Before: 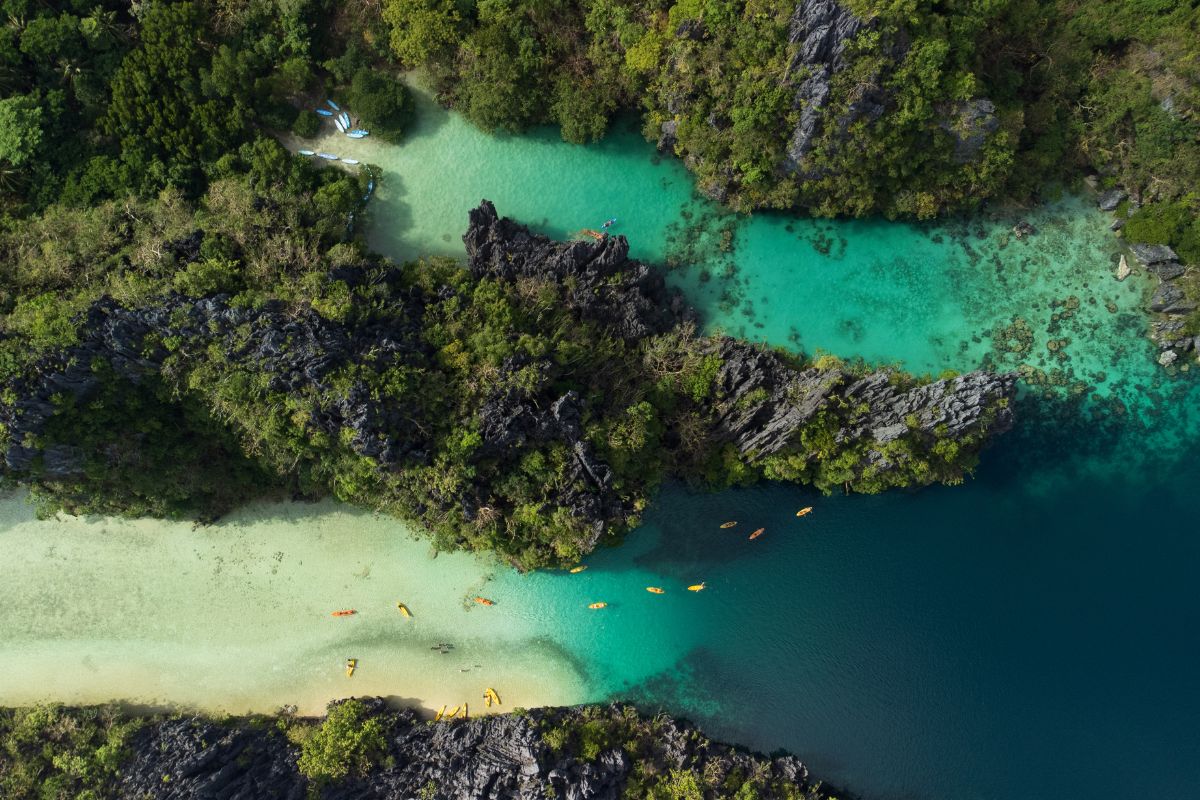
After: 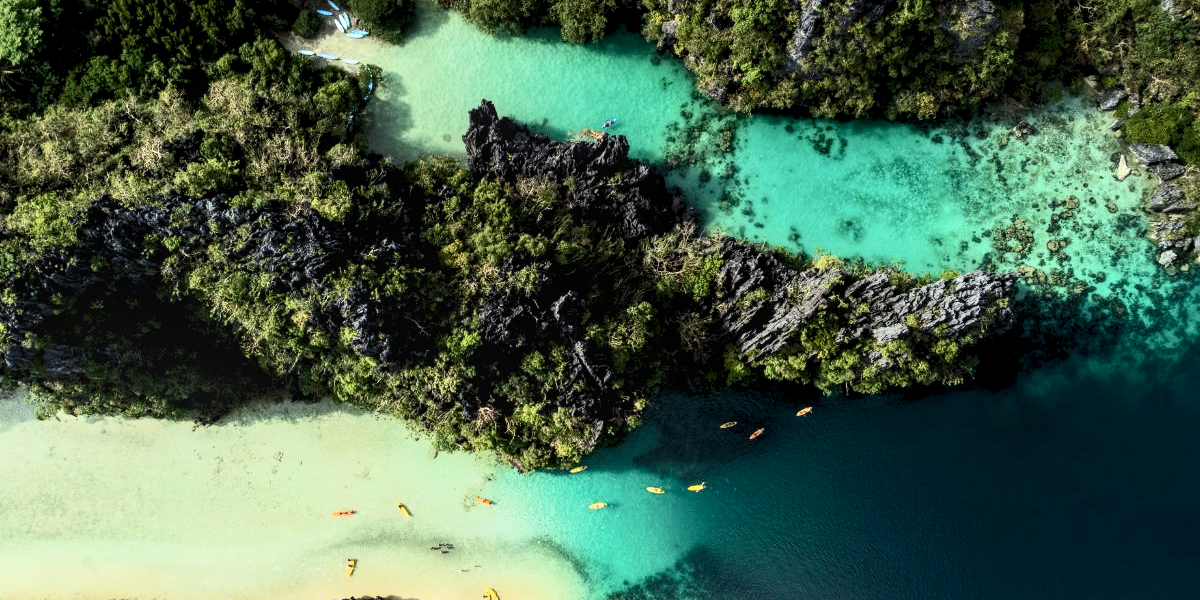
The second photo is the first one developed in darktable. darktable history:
local contrast: on, module defaults
contrast brightness saturation: contrast 0.39, brightness 0.1
crop and rotate: top 12.5%, bottom 12.5%
rgb levels: levels [[0.013, 0.434, 0.89], [0, 0.5, 1], [0, 0.5, 1]]
